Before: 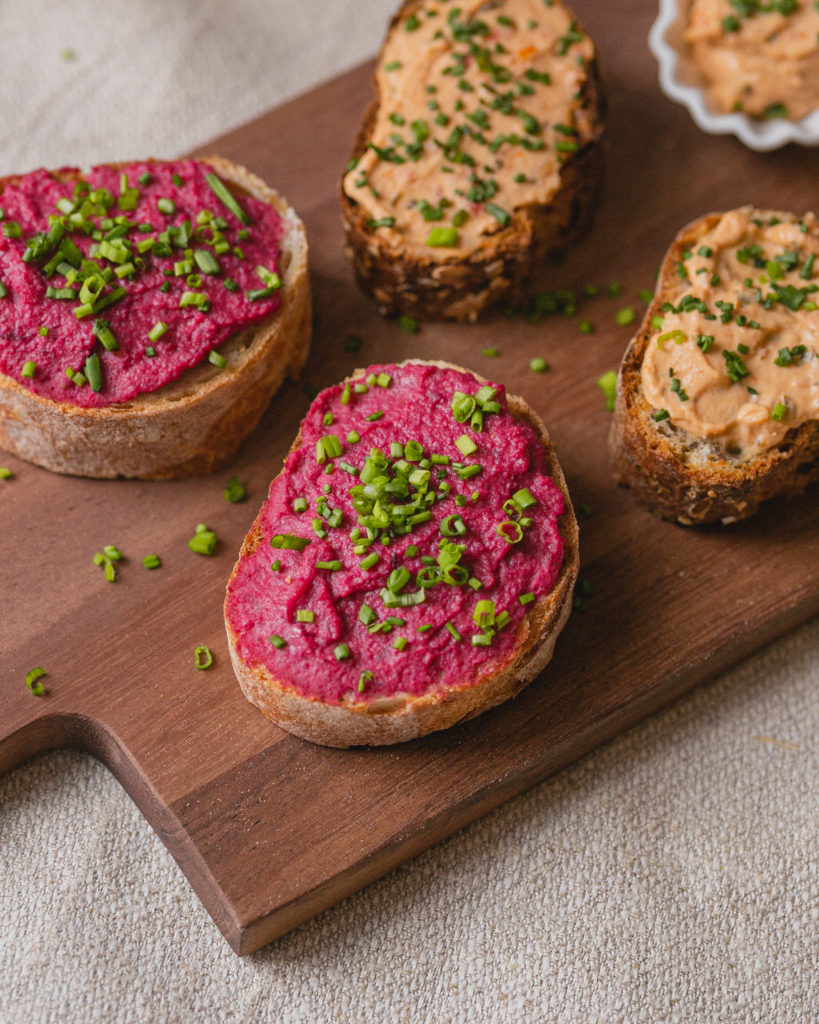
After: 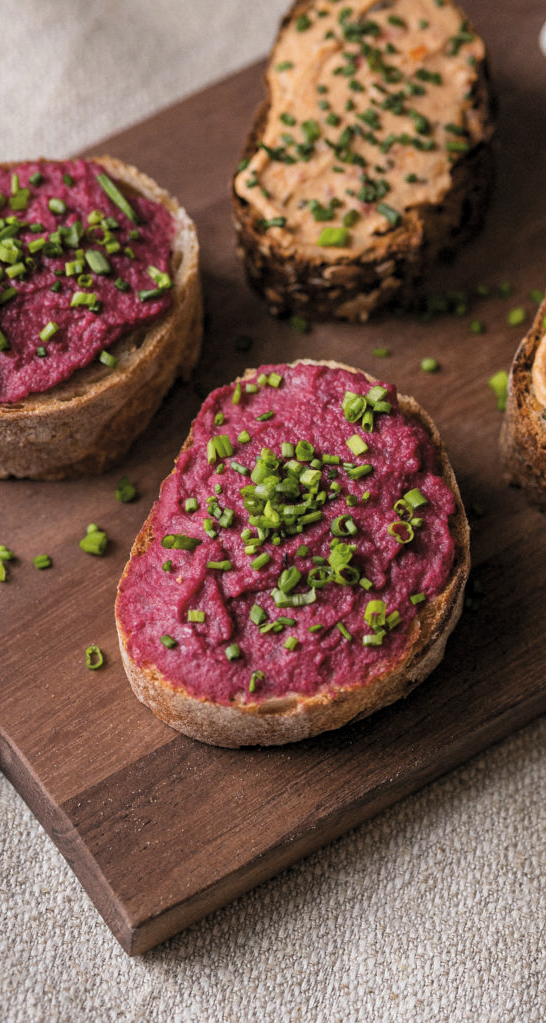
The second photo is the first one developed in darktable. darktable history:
color balance rgb: perceptual saturation grading › global saturation 0.535%
crop and rotate: left 13.33%, right 19.996%
contrast brightness saturation: brightness 0.146
levels: levels [0.101, 0.578, 0.953]
